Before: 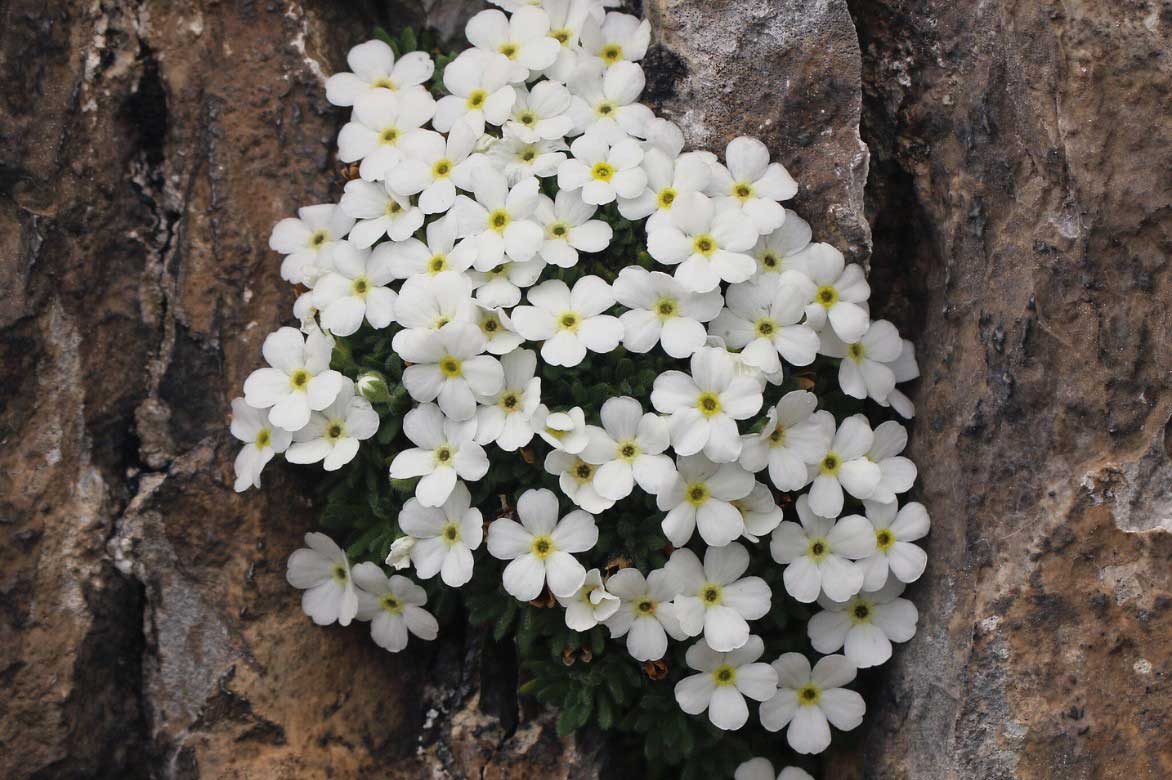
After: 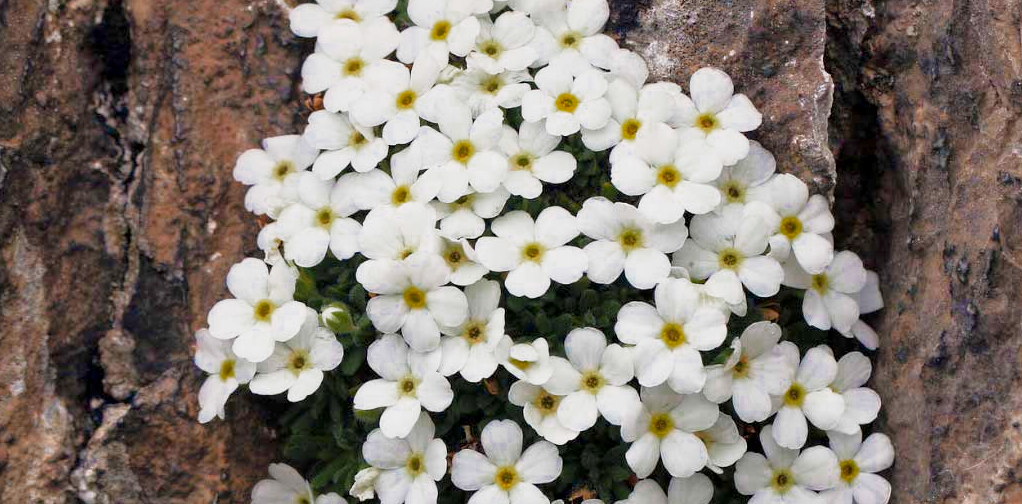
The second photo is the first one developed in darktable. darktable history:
contrast brightness saturation: saturation -0.068
base curve: curves: ch0 [(0, 0) (0.005, 0.002) (0.193, 0.295) (0.399, 0.664) (0.75, 0.928) (1, 1)], preserve colors none
crop: left 3.153%, top 8.86%, right 9.637%, bottom 26.401%
color zones: curves: ch0 [(0, 0.553) (0.123, 0.58) (0.23, 0.419) (0.468, 0.155) (0.605, 0.132) (0.723, 0.063) (0.833, 0.172) (0.921, 0.468)]; ch1 [(0.025, 0.645) (0.229, 0.584) (0.326, 0.551) (0.537, 0.446) (0.599, 0.911) (0.708, 1) (0.805, 0.944)]; ch2 [(0.086, 0.468) (0.254, 0.464) (0.638, 0.564) (0.702, 0.592) (0.768, 0.564)]
local contrast: highlights 102%, shadows 102%, detail 120%, midtone range 0.2
tone equalizer: -8 EV 0.232 EV, -7 EV 0.402 EV, -6 EV 0.392 EV, -5 EV 0.287 EV, -3 EV -0.281 EV, -2 EV -0.413 EV, -1 EV -0.423 EV, +0 EV -0.26 EV, edges refinement/feathering 500, mask exposure compensation -1.57 EV, preserve details no
